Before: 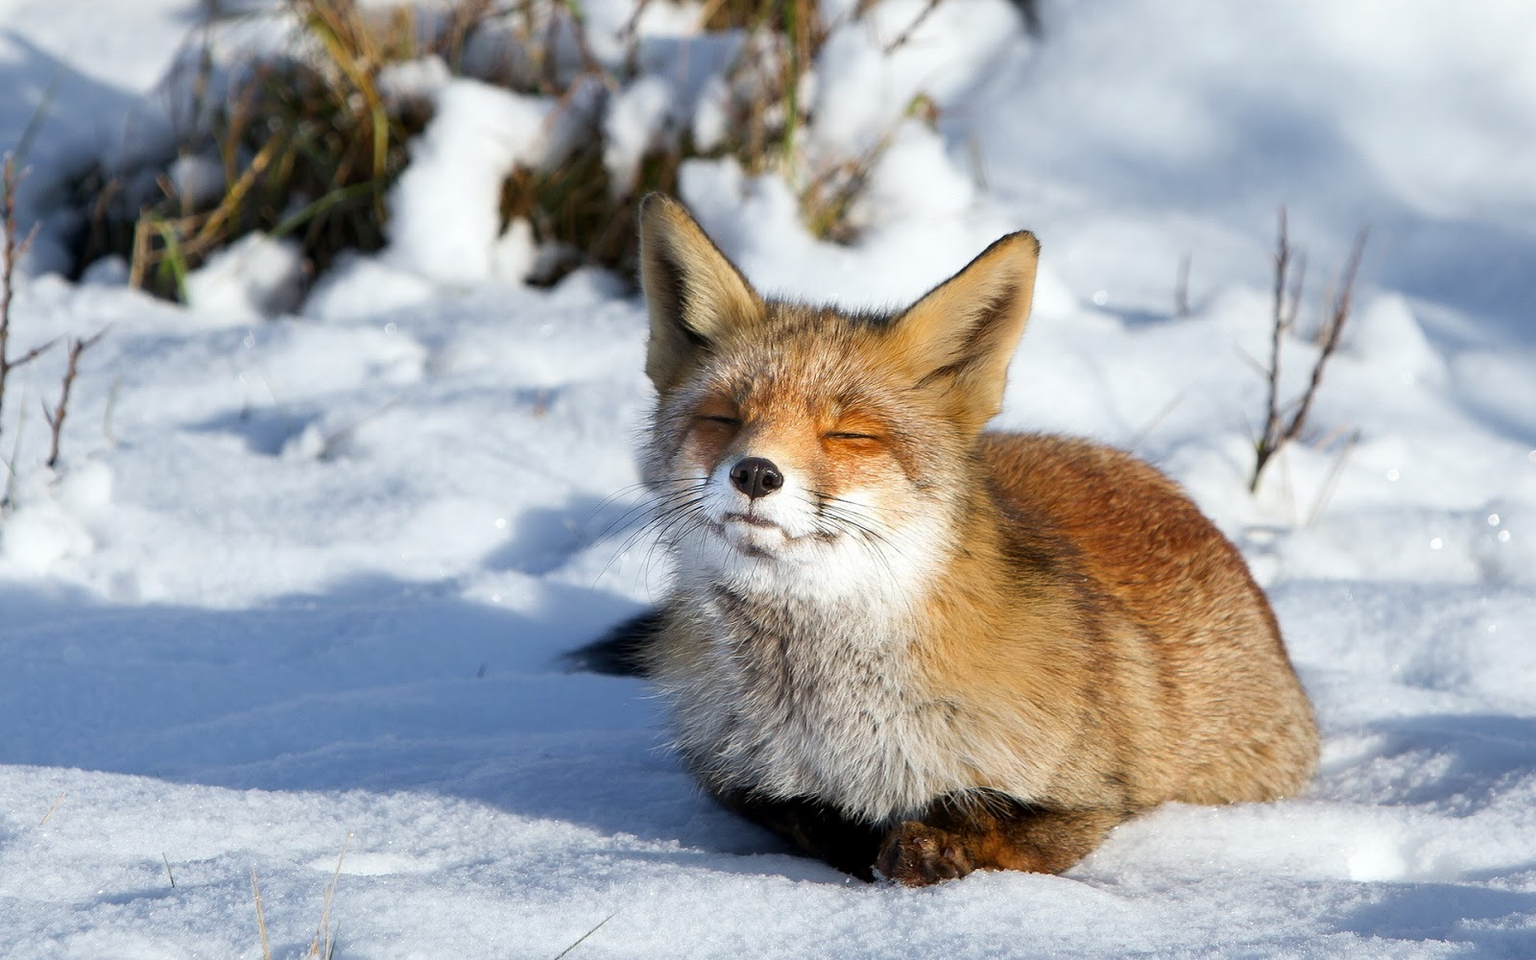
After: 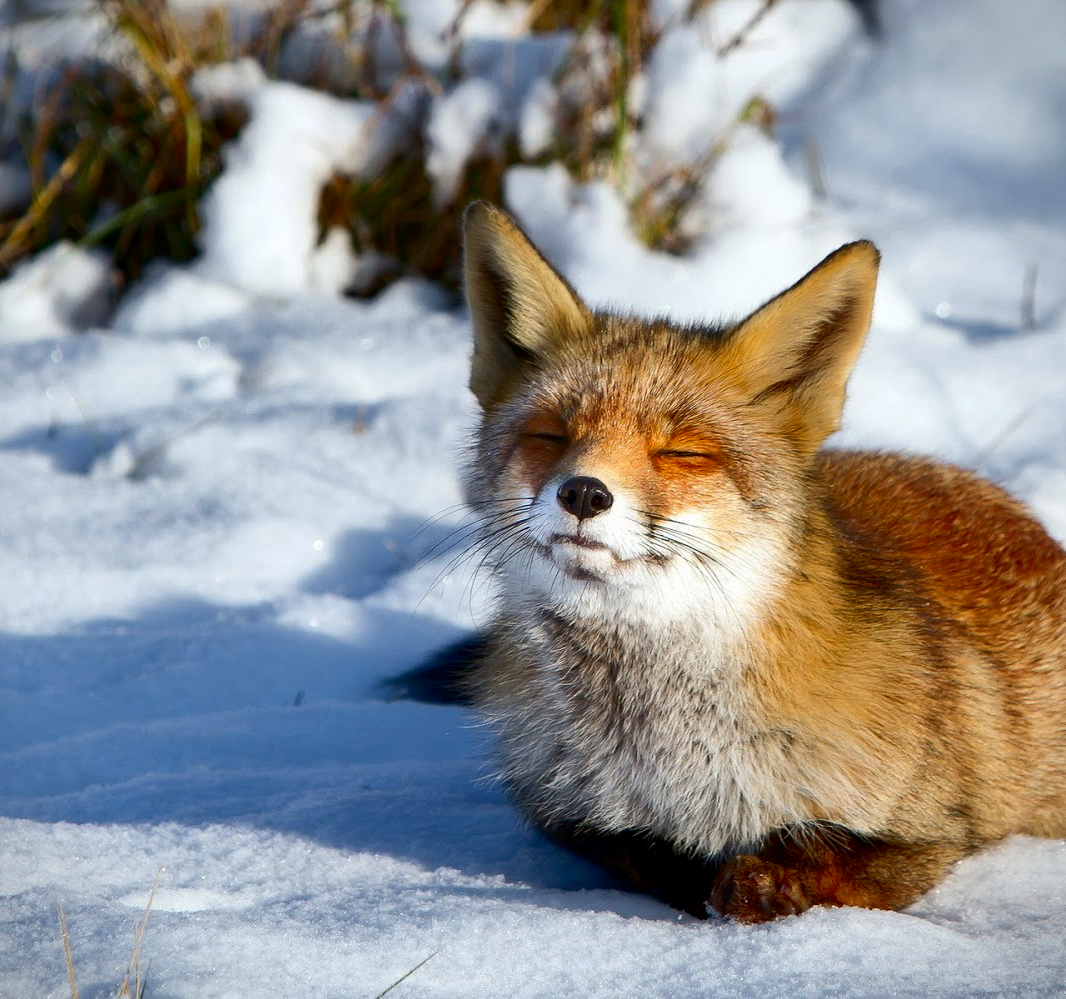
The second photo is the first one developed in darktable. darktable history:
vignetting: fall-off start 99.98%, saturation -0.033
contrast brightness saturation: contrast 0.206, brightness -0.112, saturation 0.208
crop and rotate: left 12.73%, right 20.61%
shadows and highlights: on, module defaults
